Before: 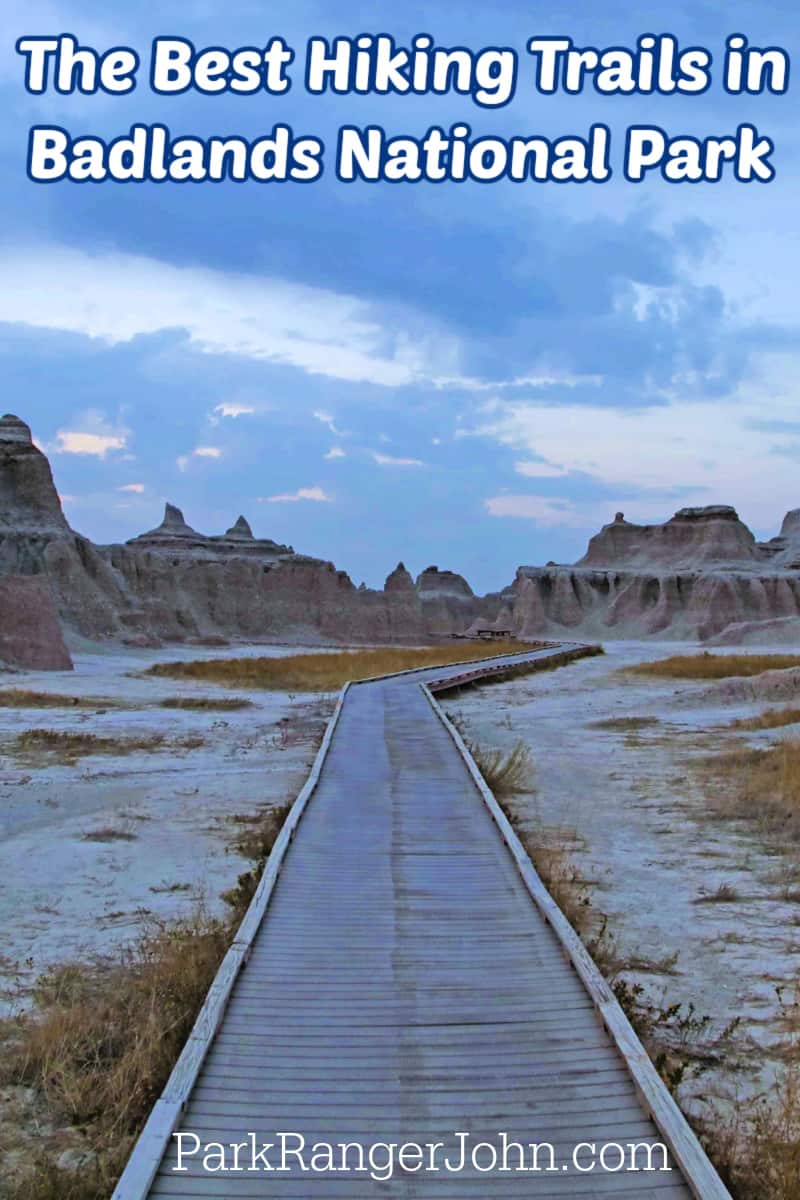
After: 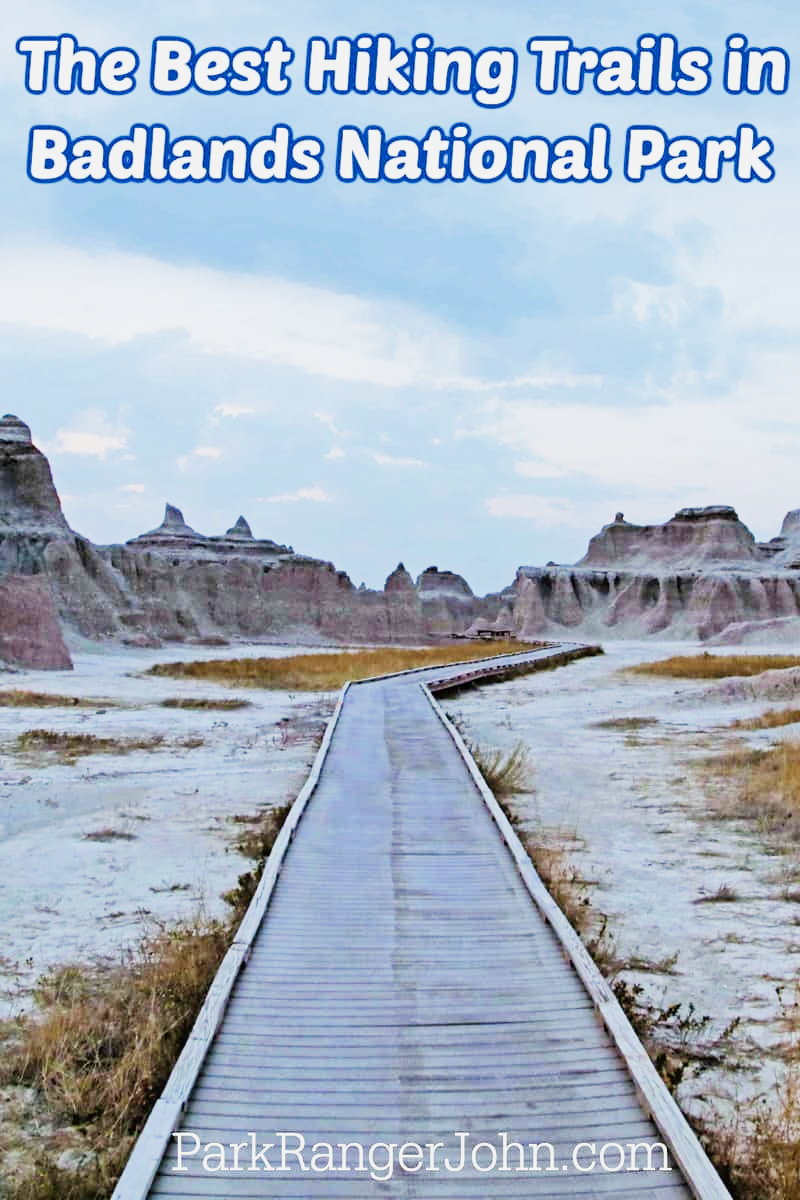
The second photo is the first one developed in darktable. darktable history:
sigmoid: contrast 1.7, skew -0.2, preserve hue 0%, red attenuation 0.1, red rotation 0.035, green attenuation 0.1, green rotation -0.017, blue attenuation 0.15, blue rotation -0.052, base primaries Rec2020
exposure: black level correction 0, exposure 1.015 EV, compensate exposure bias true, compensate highlight preservation false
